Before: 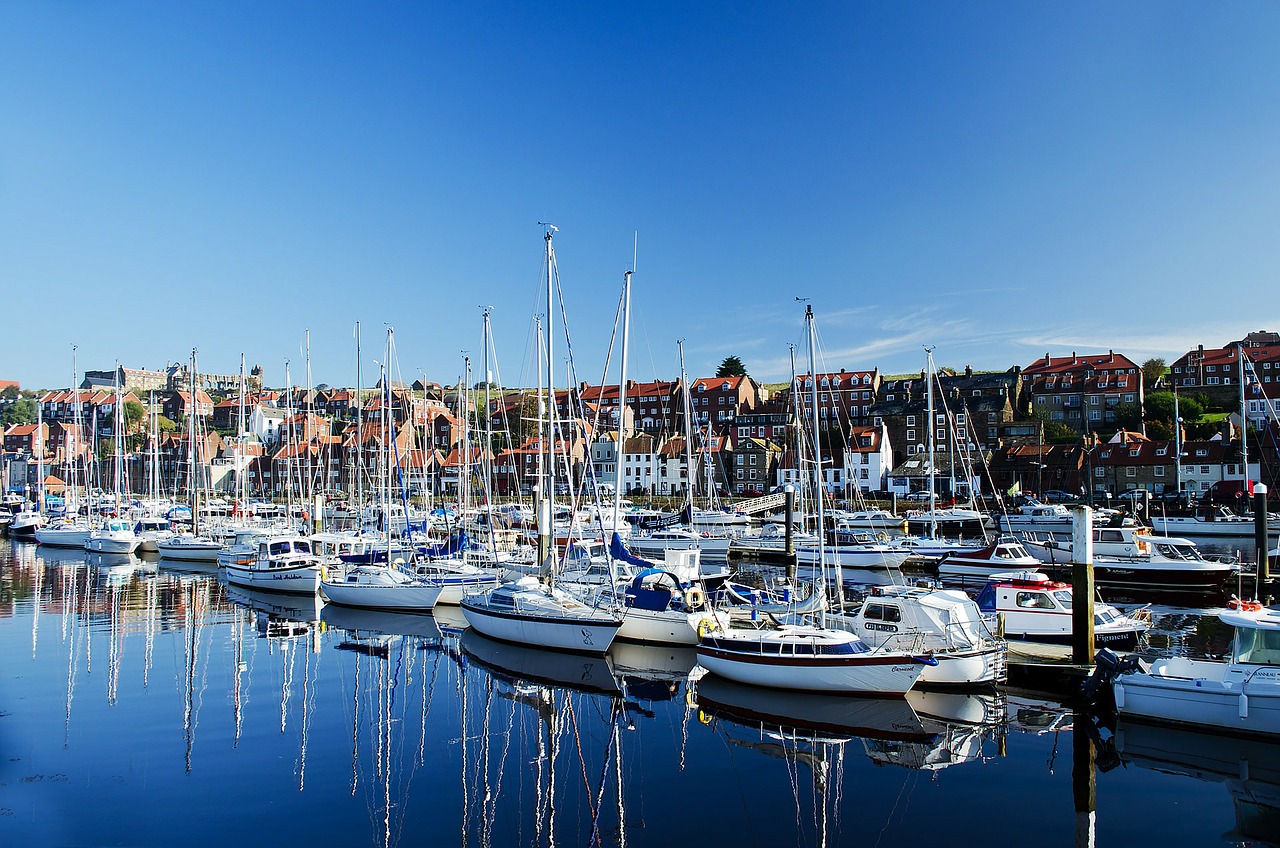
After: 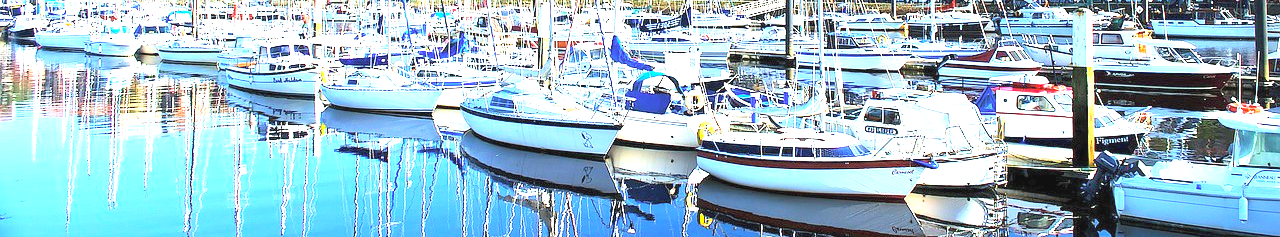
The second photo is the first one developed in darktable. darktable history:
contrast brightness saturation: contrast 0.098, brightness 0.303, saturation 0.137
crop and rotate: top 58.715%, bottom 13.322%
exposure: black level correction 0, exposure 1.931 EV, compensate highlight preservation false
